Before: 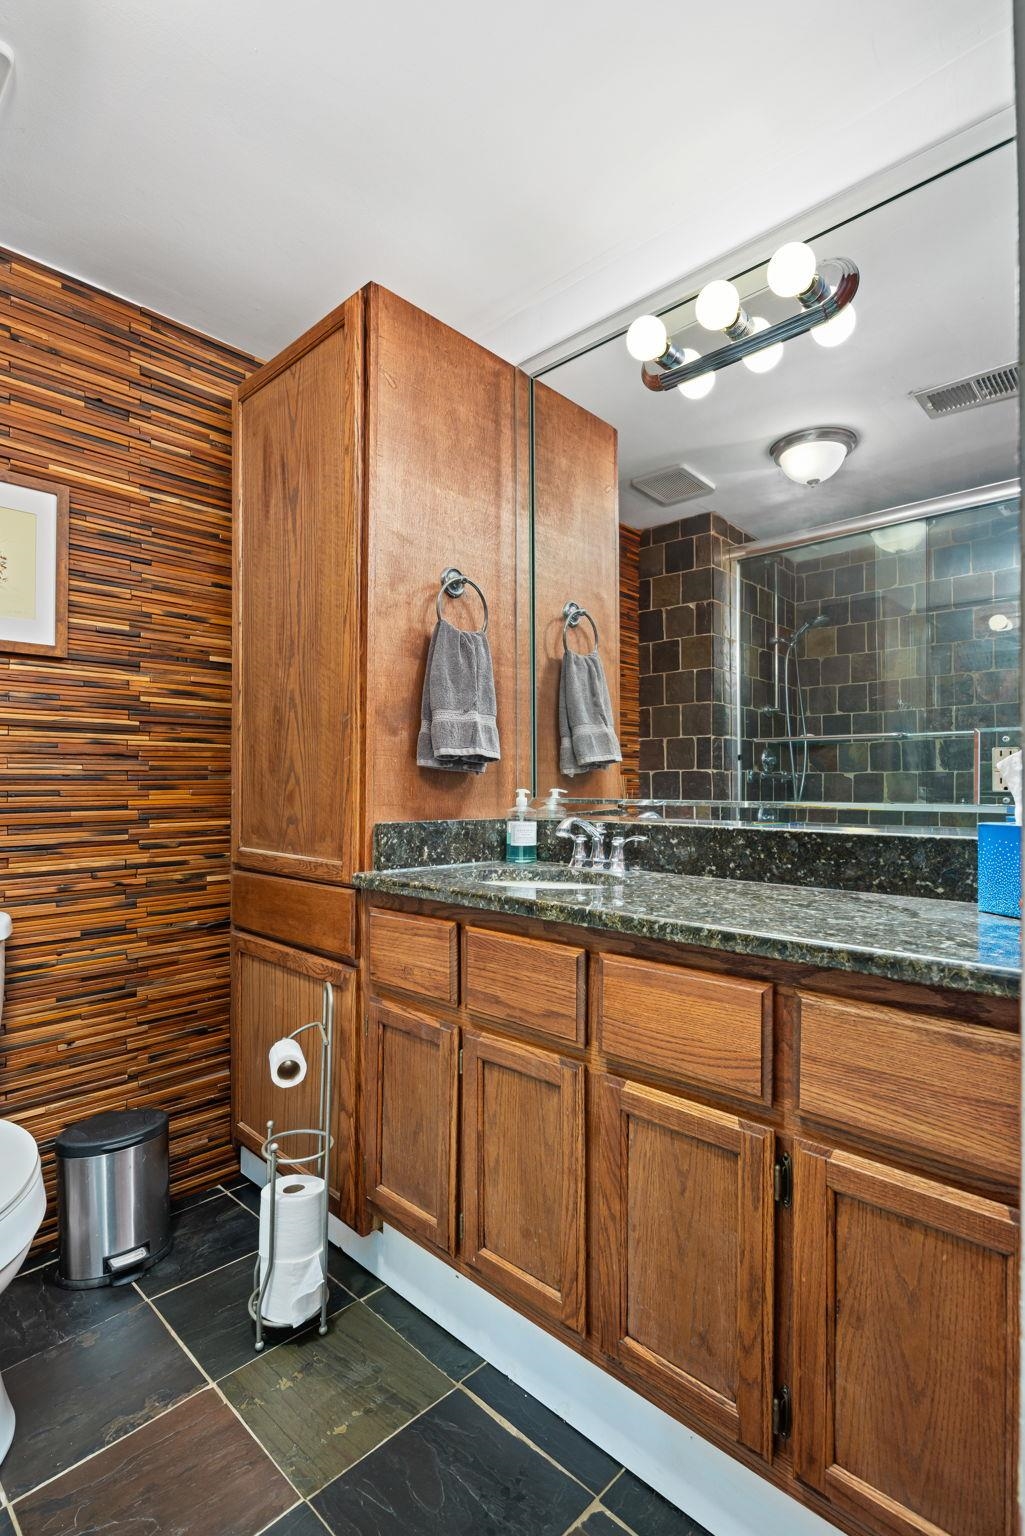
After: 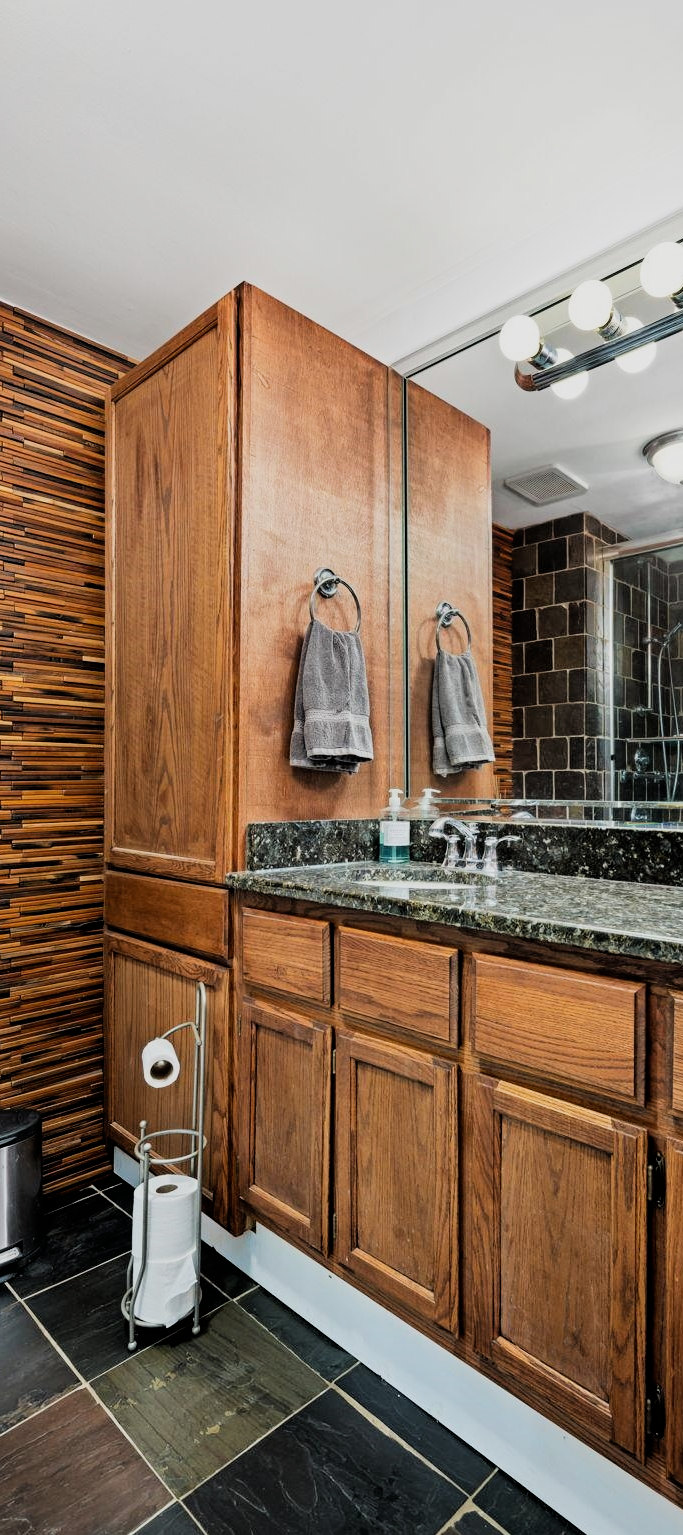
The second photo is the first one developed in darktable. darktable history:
filmic rgb: black relative exposure -5.05 EV, white relative exposure 3.96 EV, threshold 3.02 EV, hardness 2.89, contrast 1.297, highlights saturation mix -29.5%, enable highlight reconstruction true
crop and rotate: left 12.475%, right 20.876%
